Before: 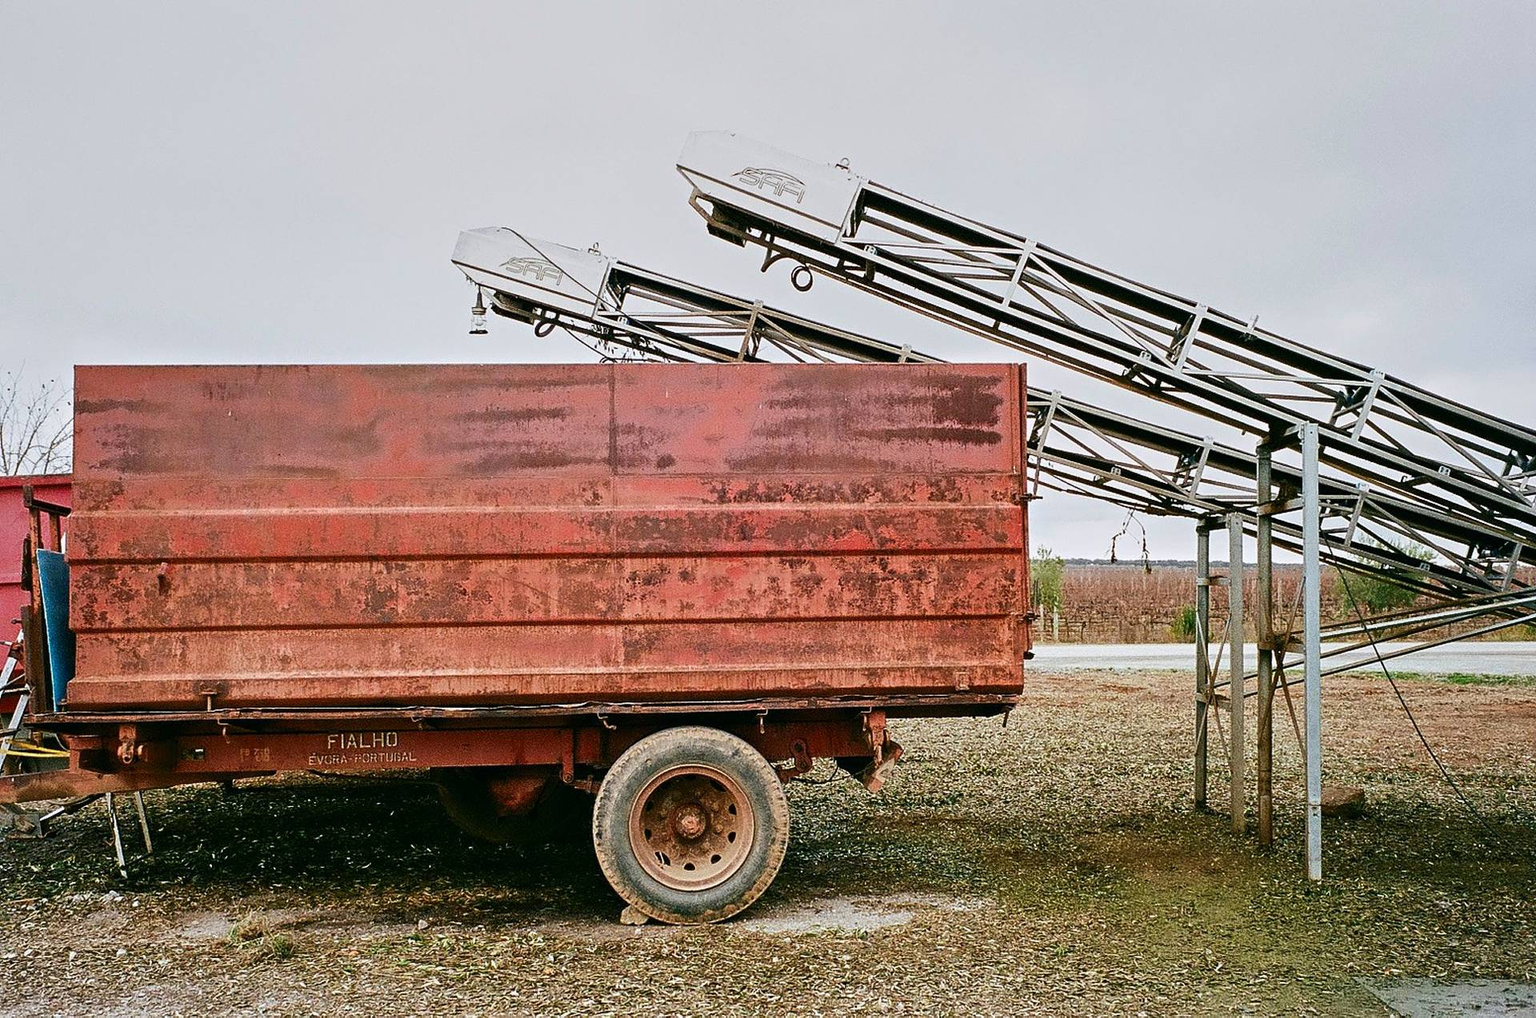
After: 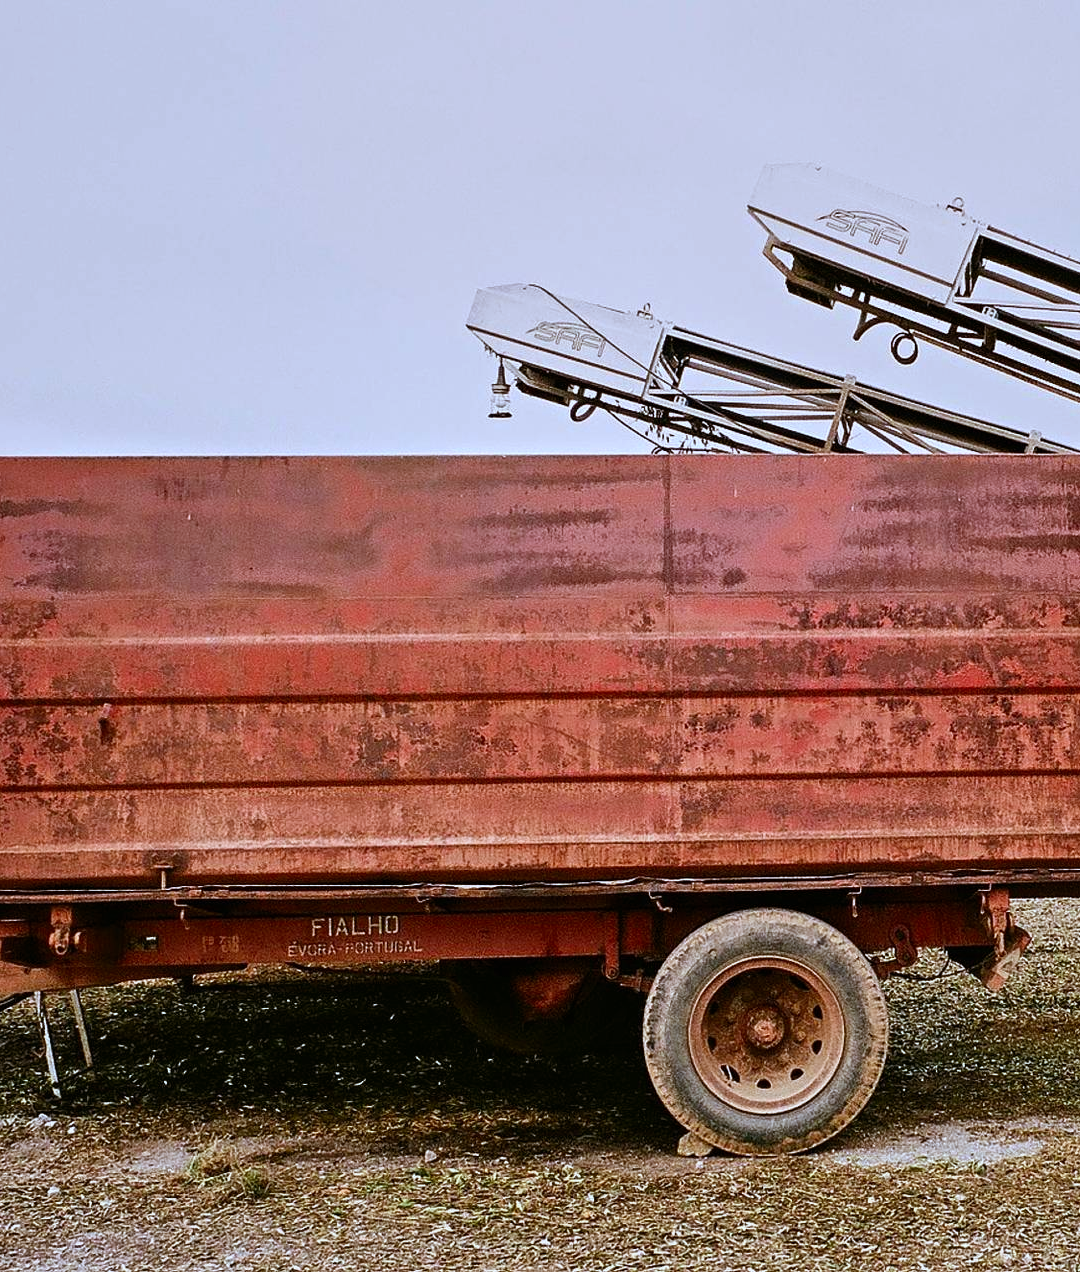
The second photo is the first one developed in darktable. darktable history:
rgb levels: mode RGB, independent channels, levels [[0, 0.5, 1], [0, 0.521, 1], [0, 0.536, 1]]
white balance: red 0.931, blue 1.11
crop: left 5.114%, right 38.589%
